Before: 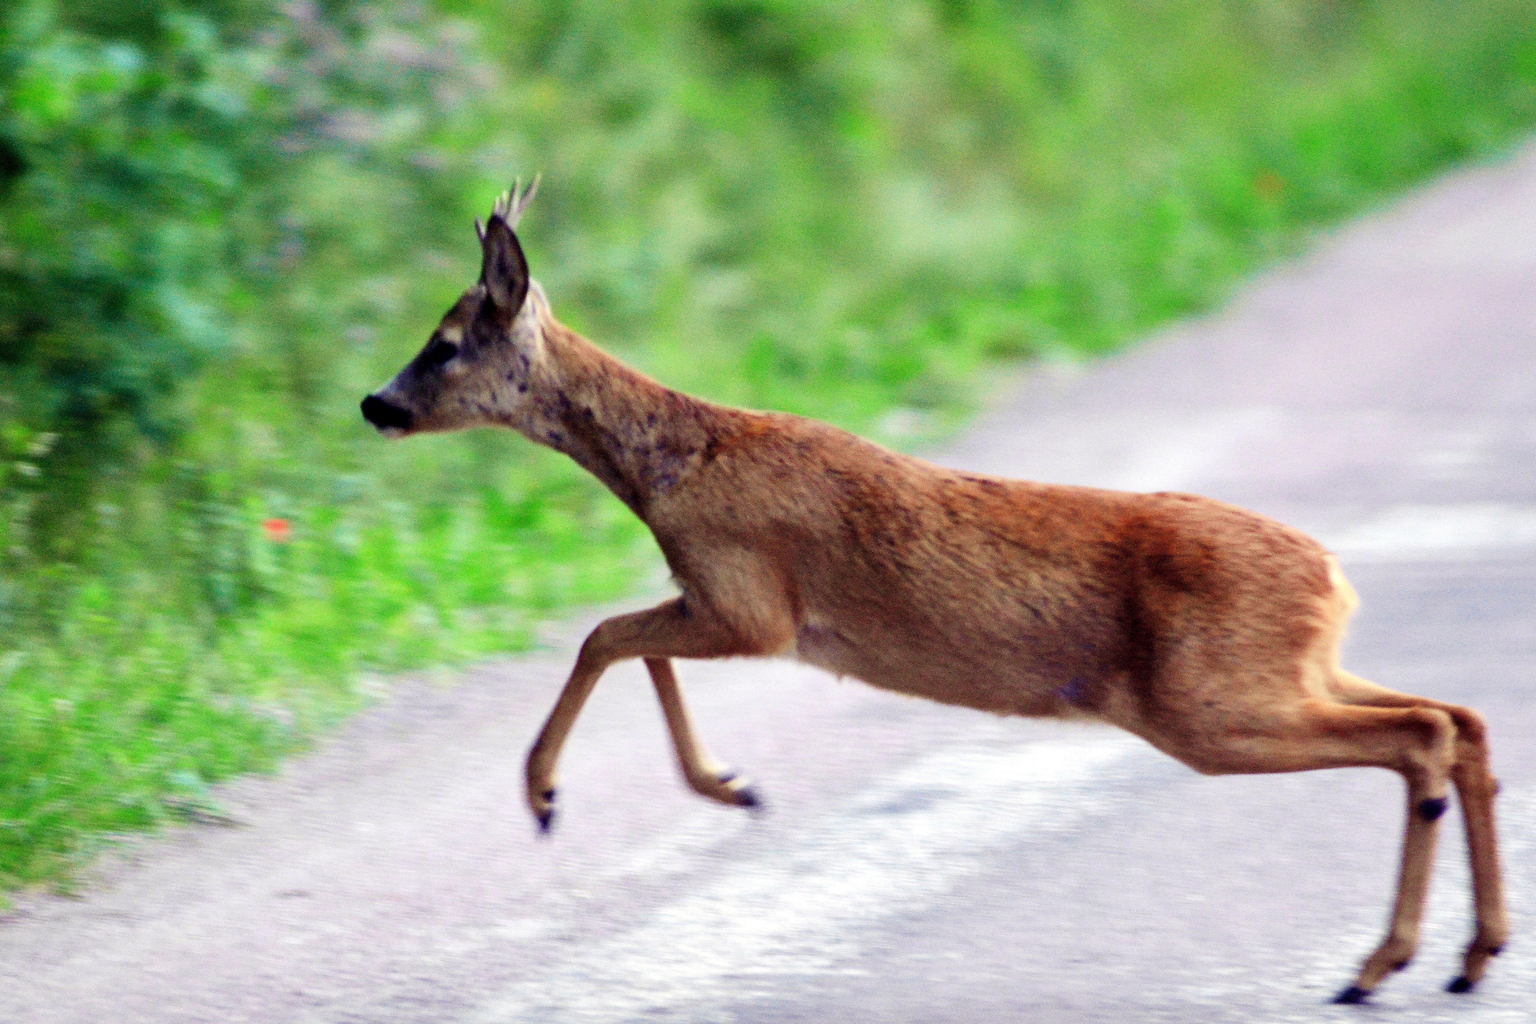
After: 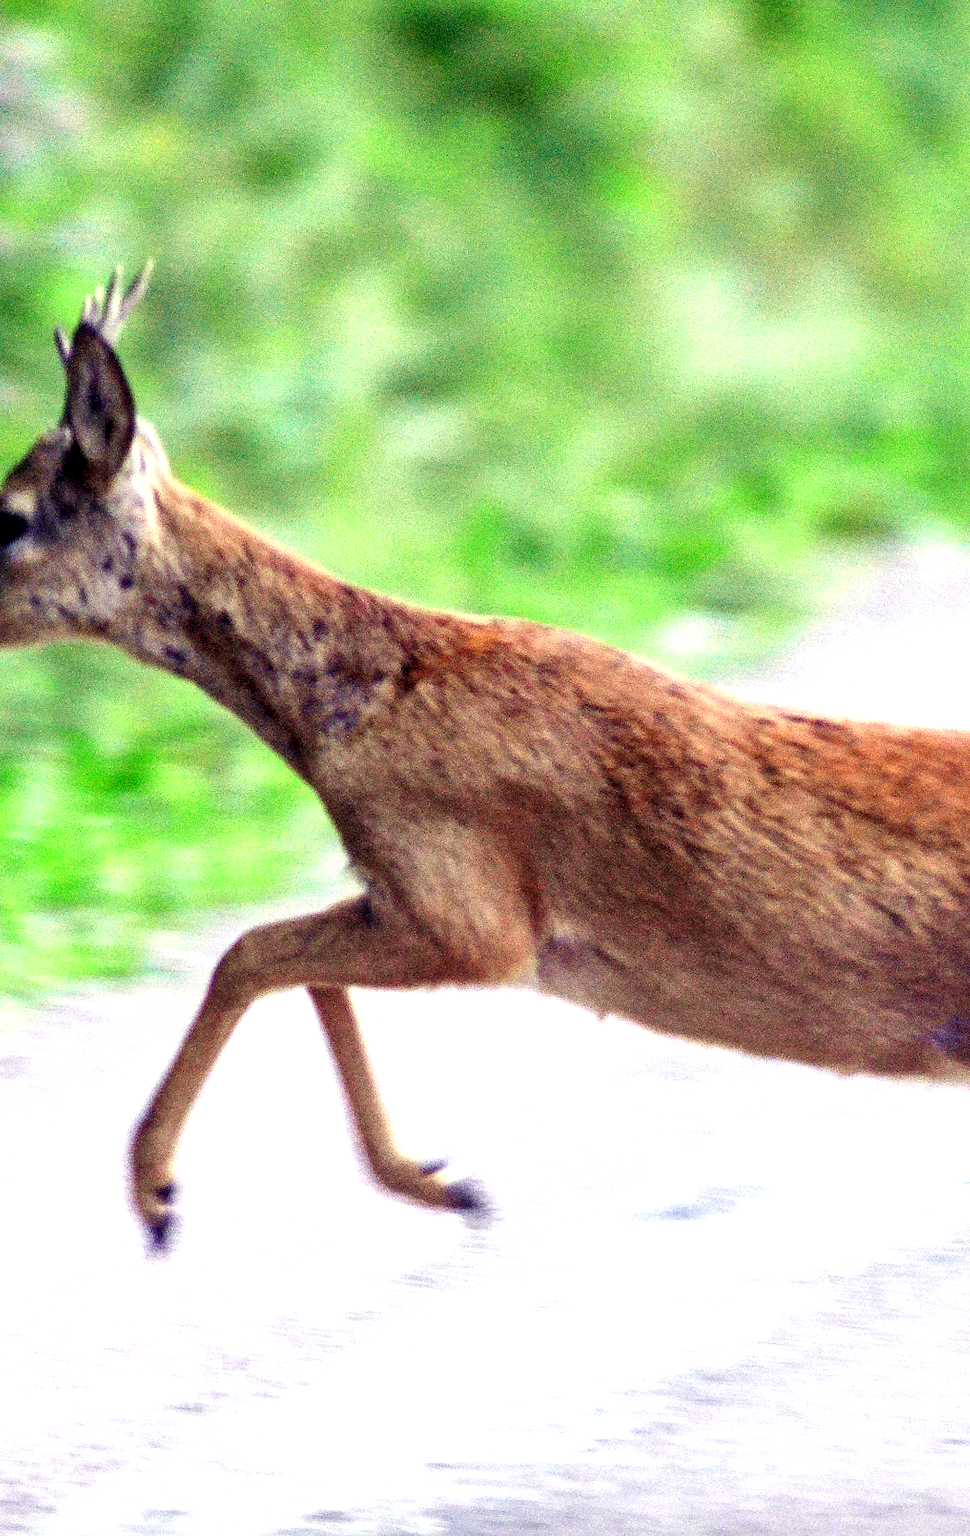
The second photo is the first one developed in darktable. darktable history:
exposure: black level correction 0, exposure 0.6 EV, compensate highlight preservation false
crop: left 28.583%, right 29.231%
local contrast: highlights 61%, detail 143%, midtone range 0.428
